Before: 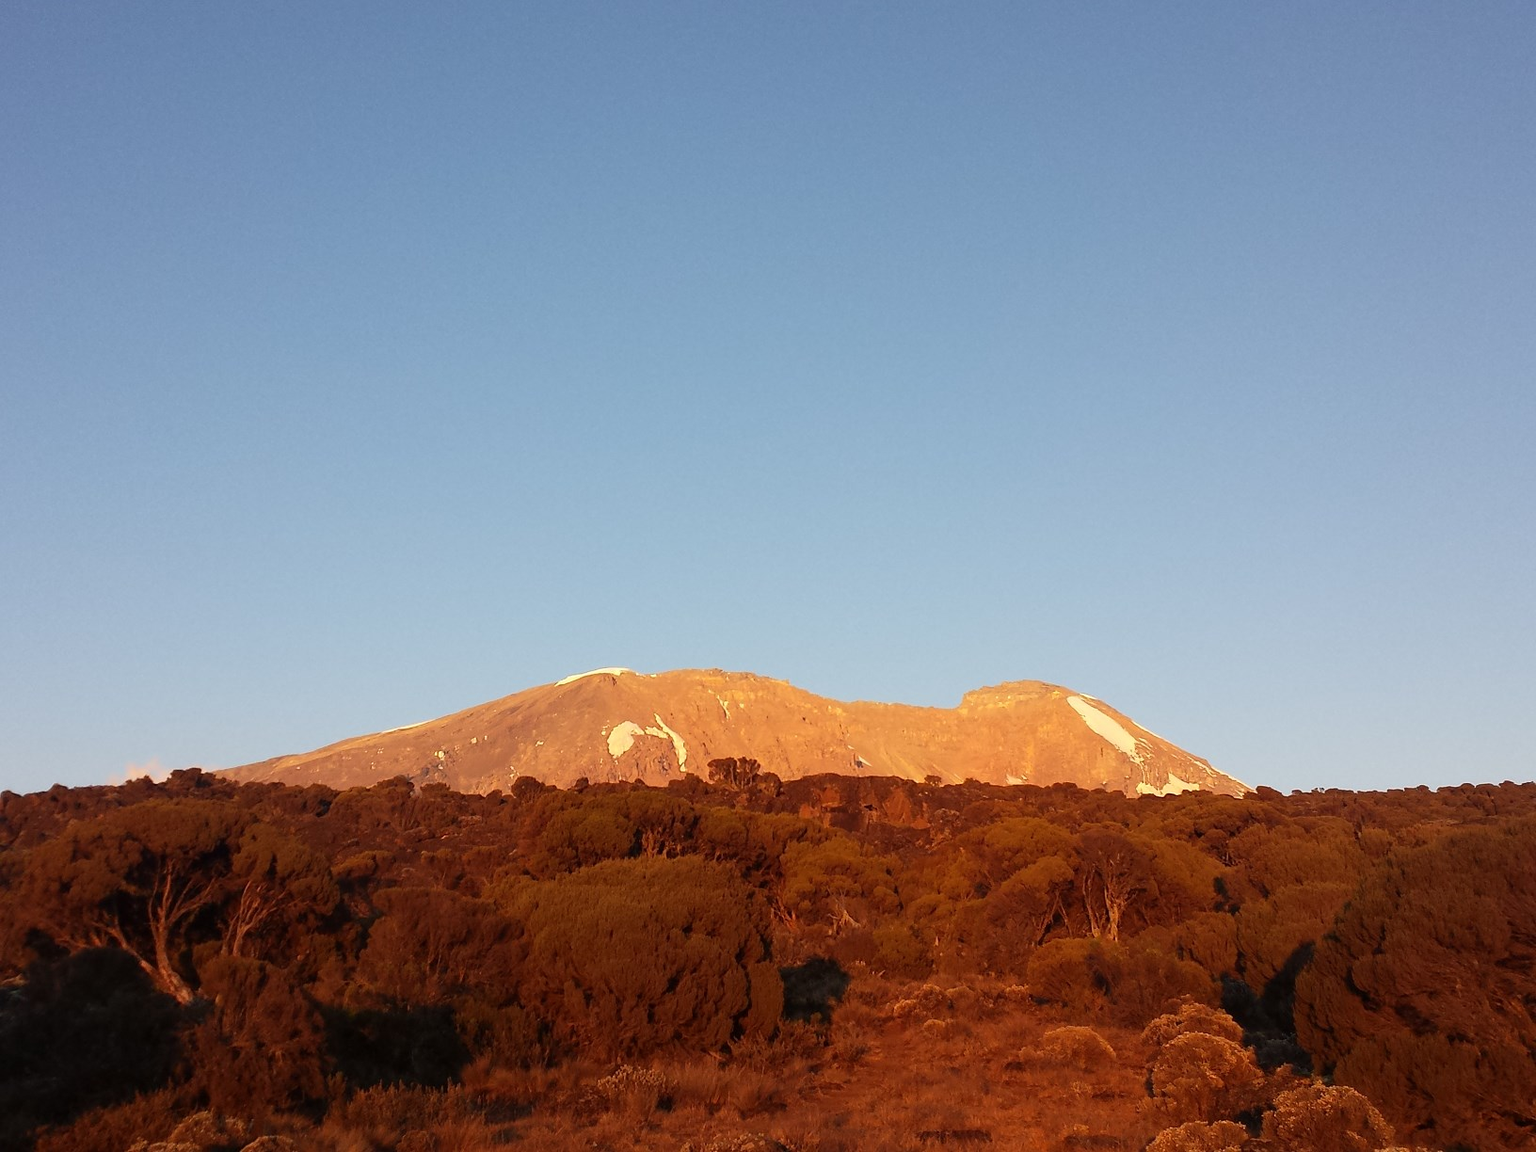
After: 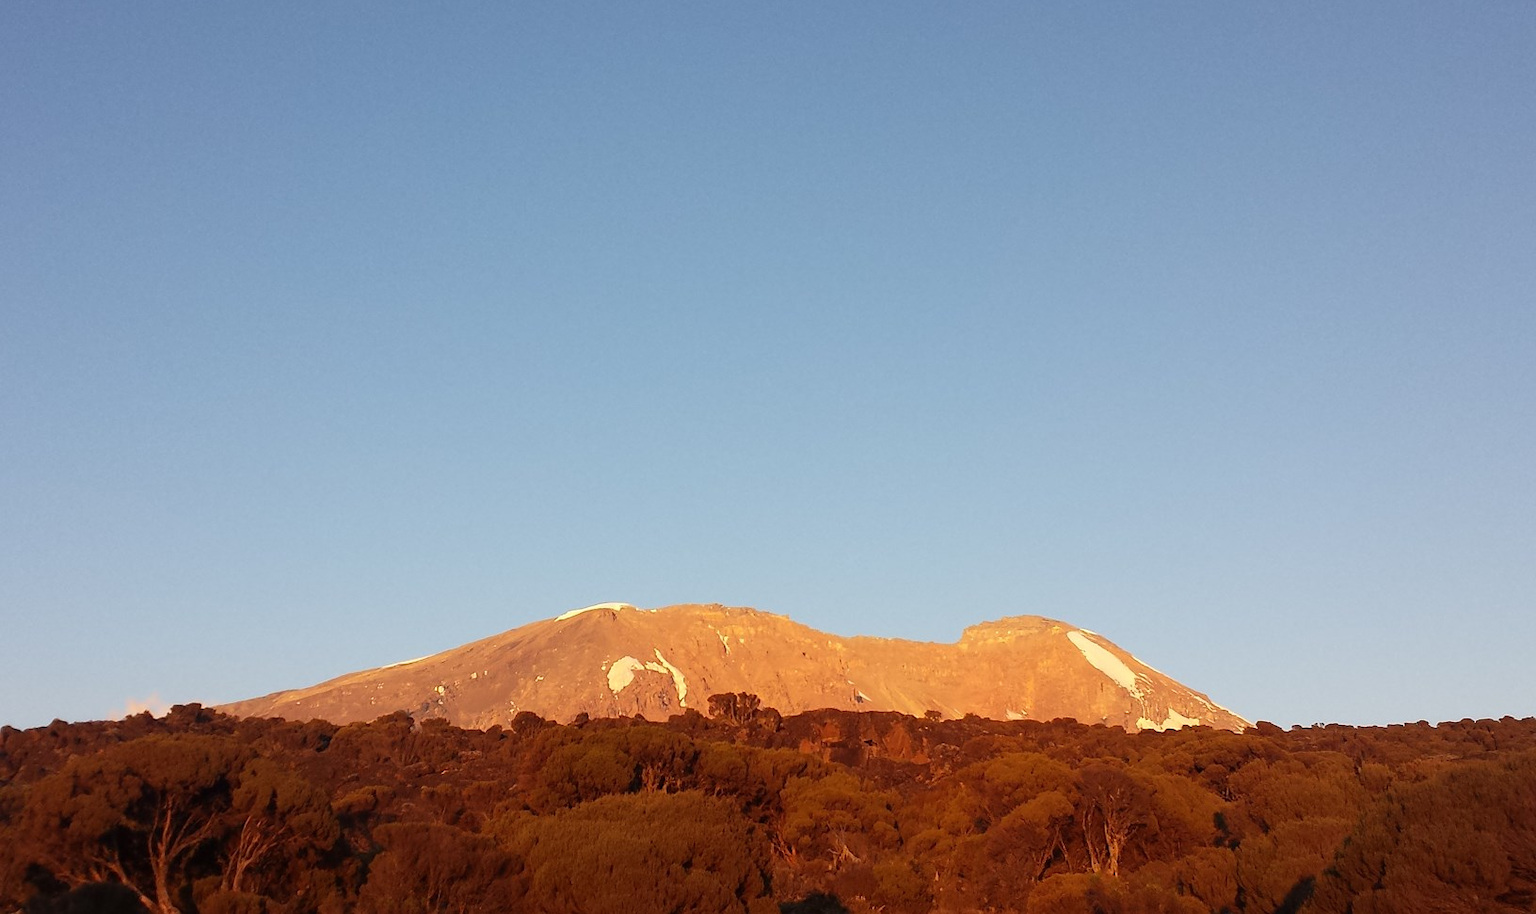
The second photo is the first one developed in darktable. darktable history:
crop and rotate: top 5.663%, bottom 14.889%
